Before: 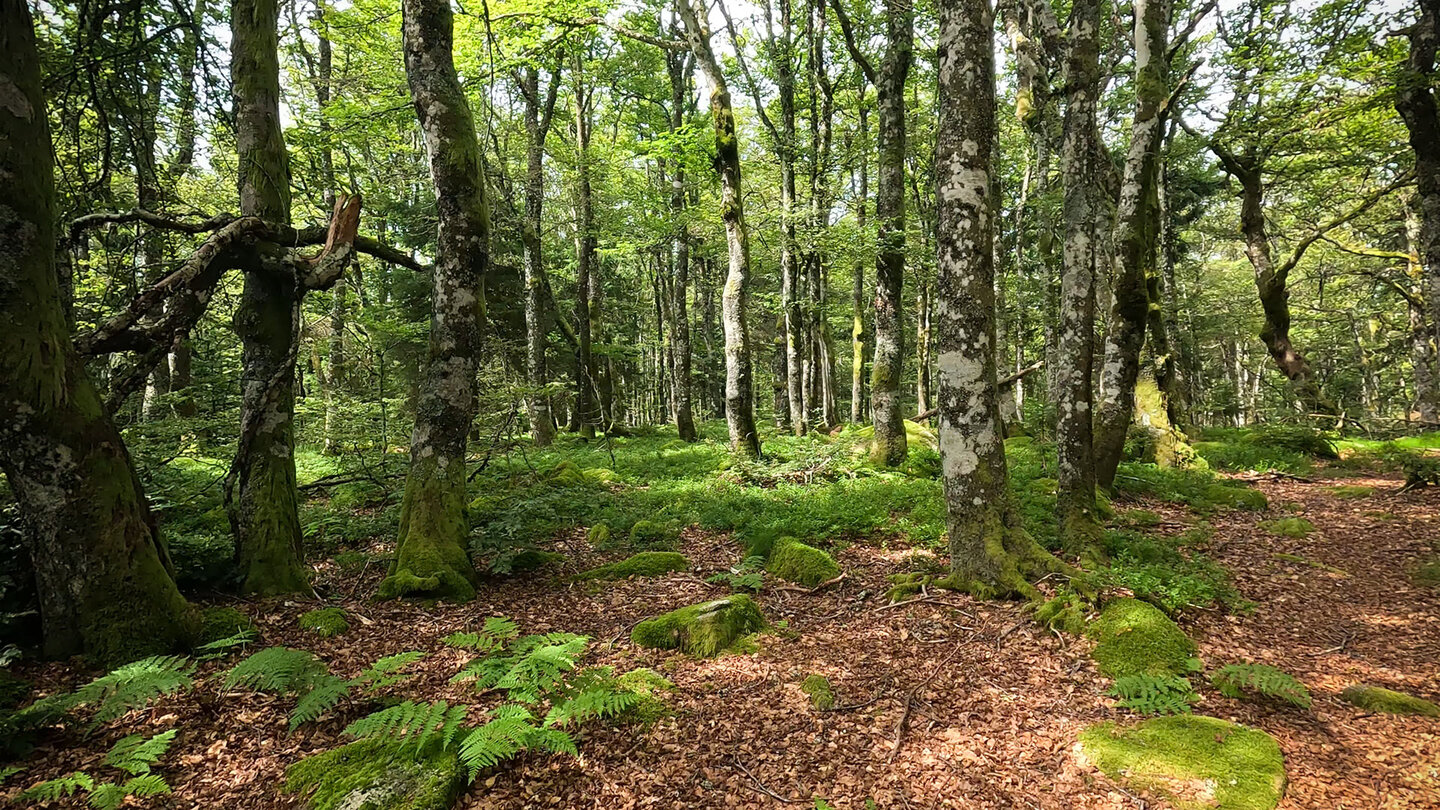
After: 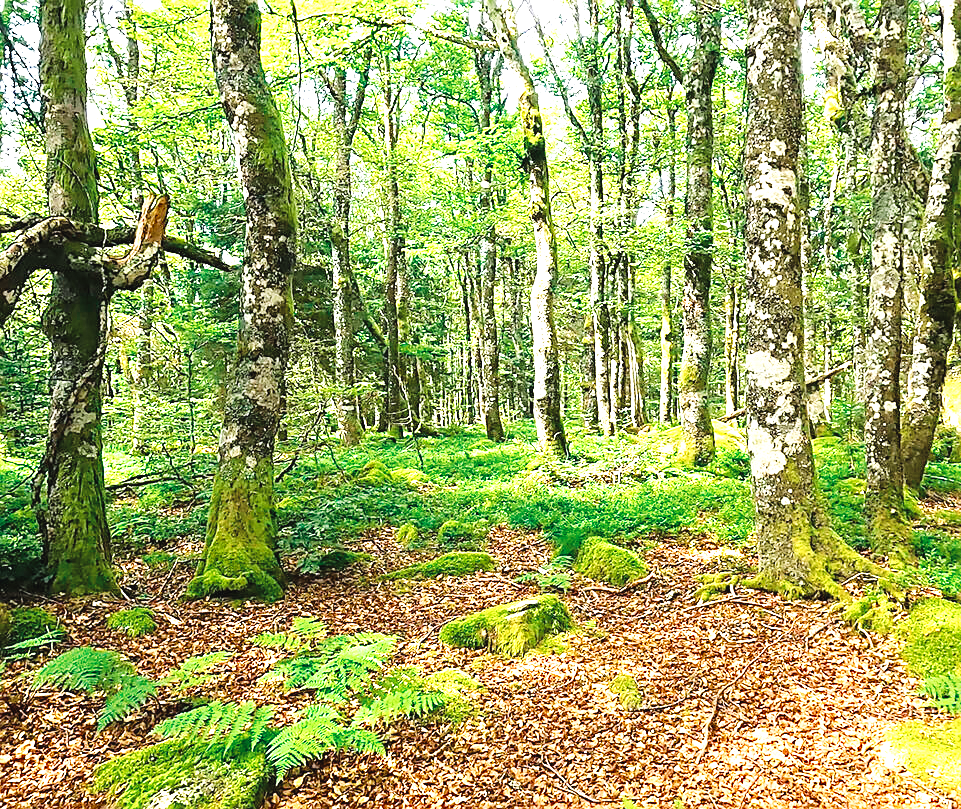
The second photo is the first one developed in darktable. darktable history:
color zones: curves: ch0 [(0, 0.5) (0.125, 0.4) (0.25, 0.5) (0.375, 0.4) (0.5, 0.4) (0.625, 0.6) (0.75, 0.6) (0.875, 0.5)]; ch1 [(0, 0.35) (0.125, 0.45) (0.25, 0.35) (0.375, 0.35) (0.5, 0.35) (0.625, 0.35) (0.75, 0.45) (0.875, 0.35)]; ch2 [(0, 0.6) (0.125, 0.5) (0.25, 0.5) (0.375, 0.6) (0.5, 0.6) (0.625, 0.5) (0.75, 0.5) (0.875, 0.5)]
exposure: exposure 1.997 EV, compensate highlight preservation false
crop and rotate: left 13.382%, right 19.874%
color balance rgb: perceptual saturation grading › global saturation 24.899%, perceptual brilliance grading › mid-tones 10.753%, perceptual brilliance grading › shadows 14.415%, global vibrance 30.149%
sharpen: on, module defaults
tone curve: curves: ch0 [(0.001, 0.034) (0.115, 0.093) (0.251, 0.232) (0.382, 0.397) (0.652, 0.719) (0.802, 0.876) (1, 0.998)]; ch1 [(0, 0) (0.384, 0.324) (0.472, 0.466) (0.504, 0.5) (0.517, 0.533) (0.547, 0.564) (0.582, 0.628) (0.657, 0.727) (1, 1)]; ch2 [(0, 0) (0.278, 0.232) (0.5, 0.5) (0.531, 0.552) (0.61, 0.653) (1, 1)], preserve colors none
